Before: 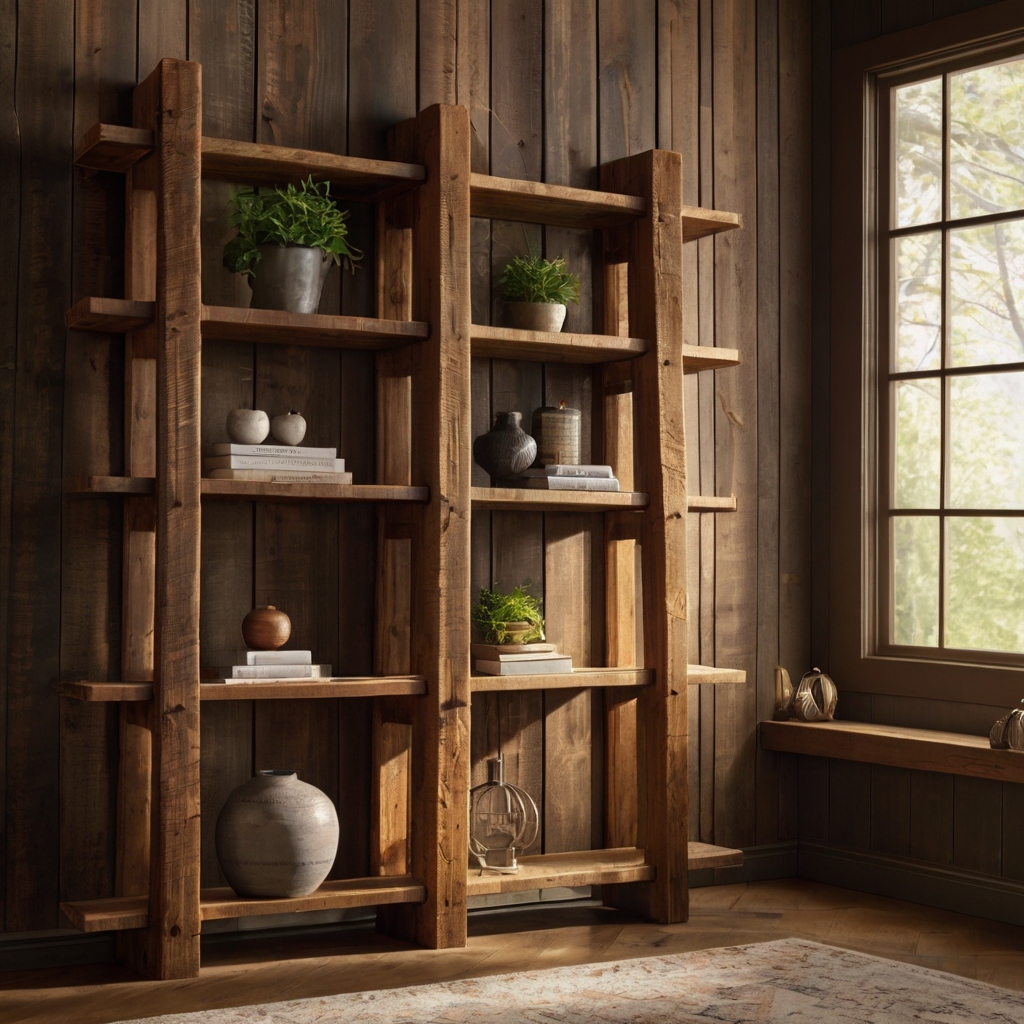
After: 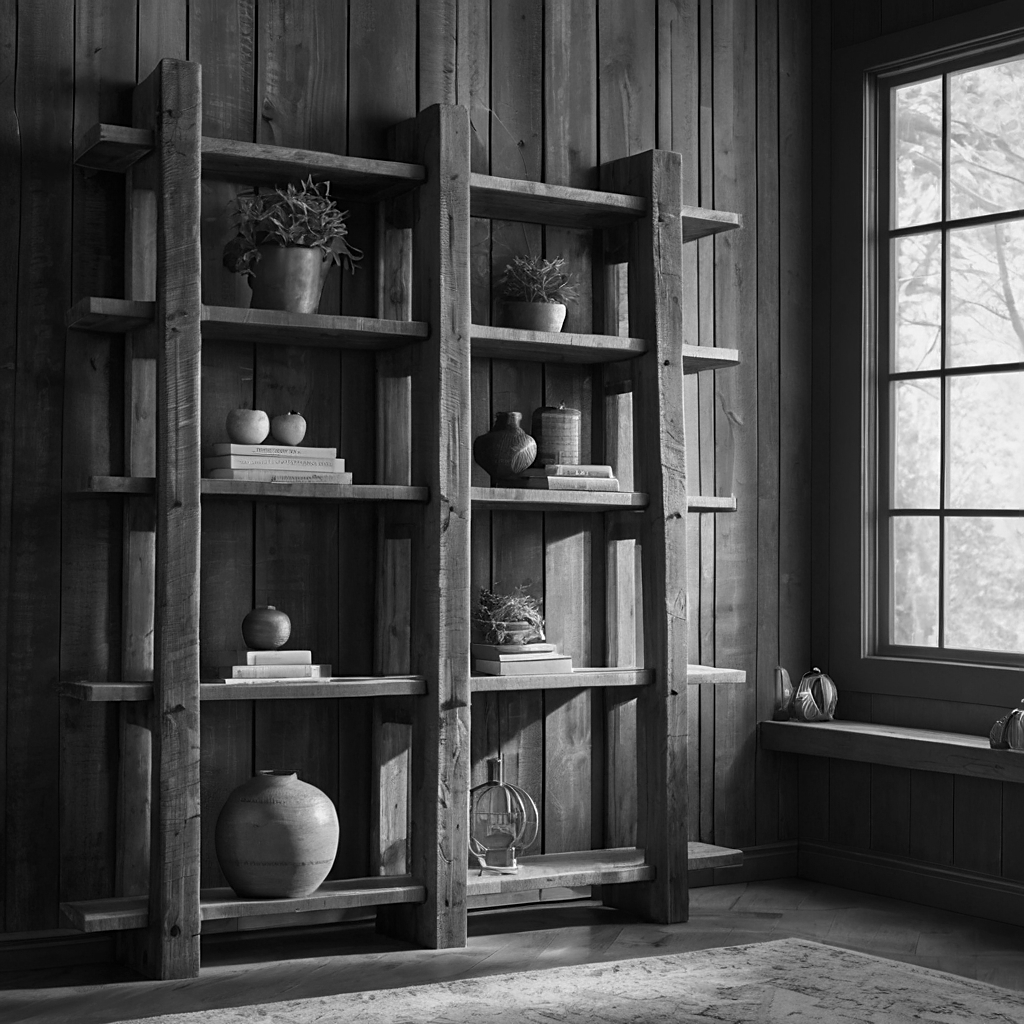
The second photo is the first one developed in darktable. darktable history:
sharpen: radius 1.864, amount 0.398, threshold 1.271
monochrome: a -6.99, b 35.61, size 1.4
